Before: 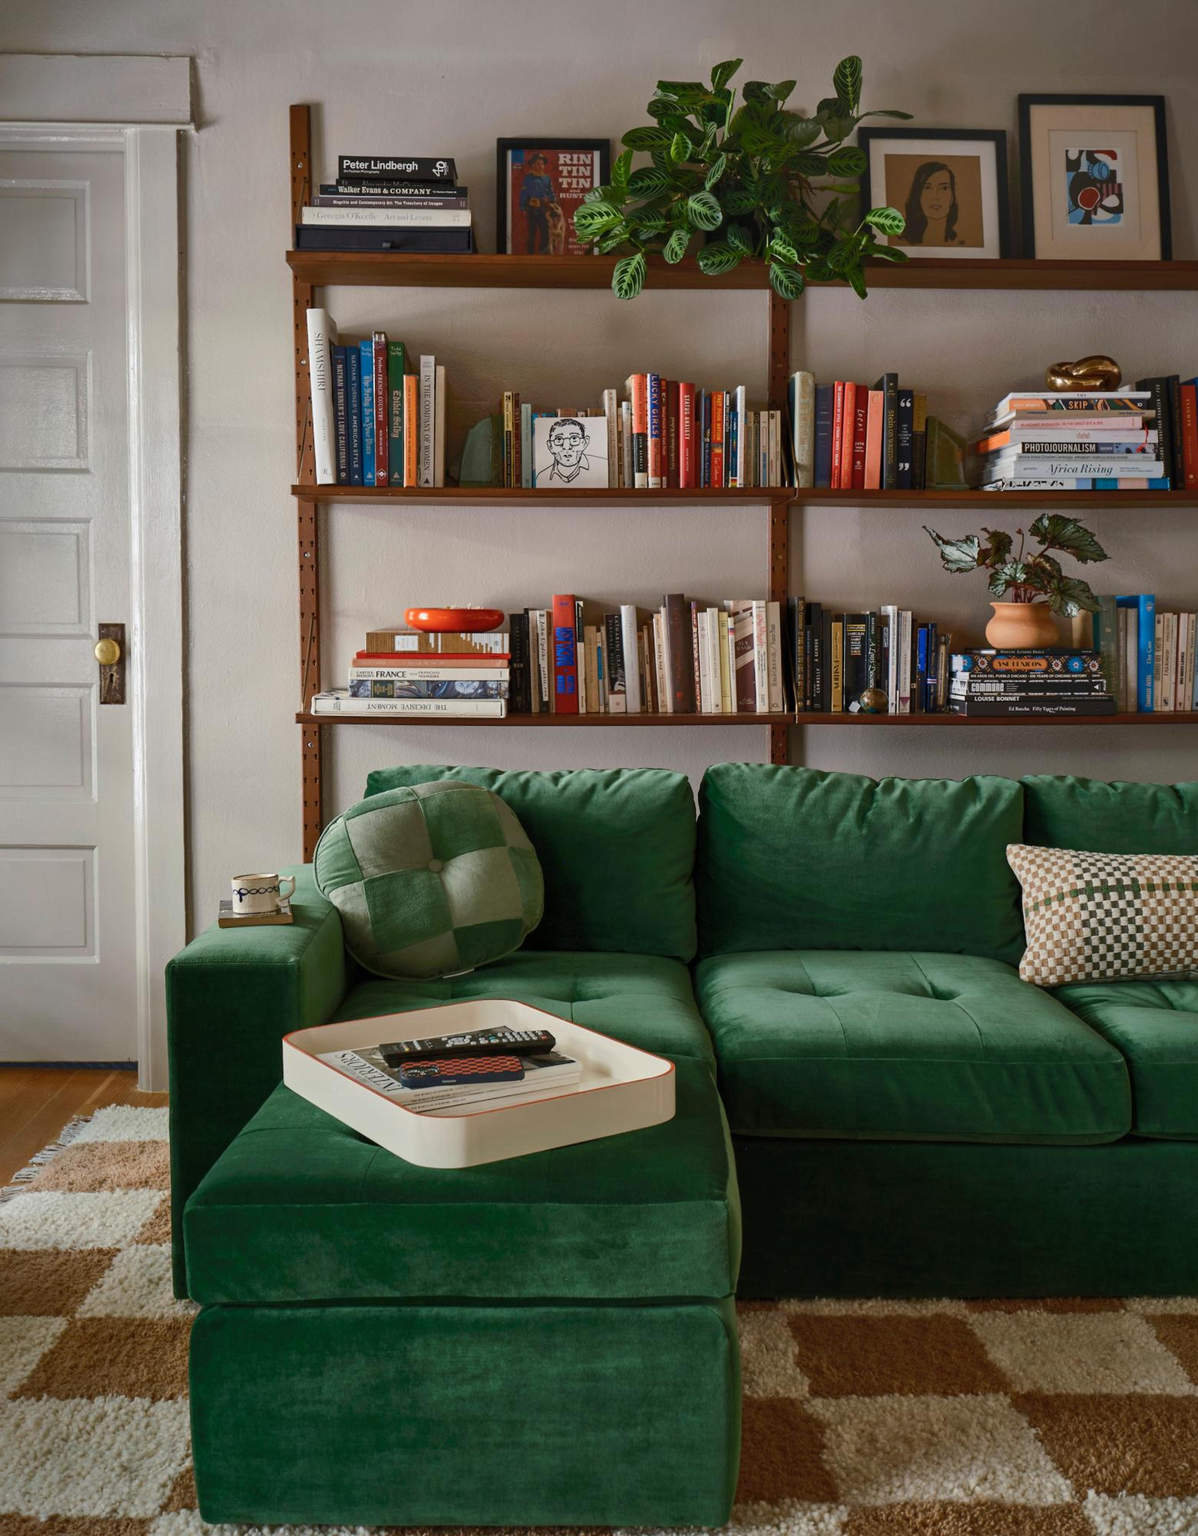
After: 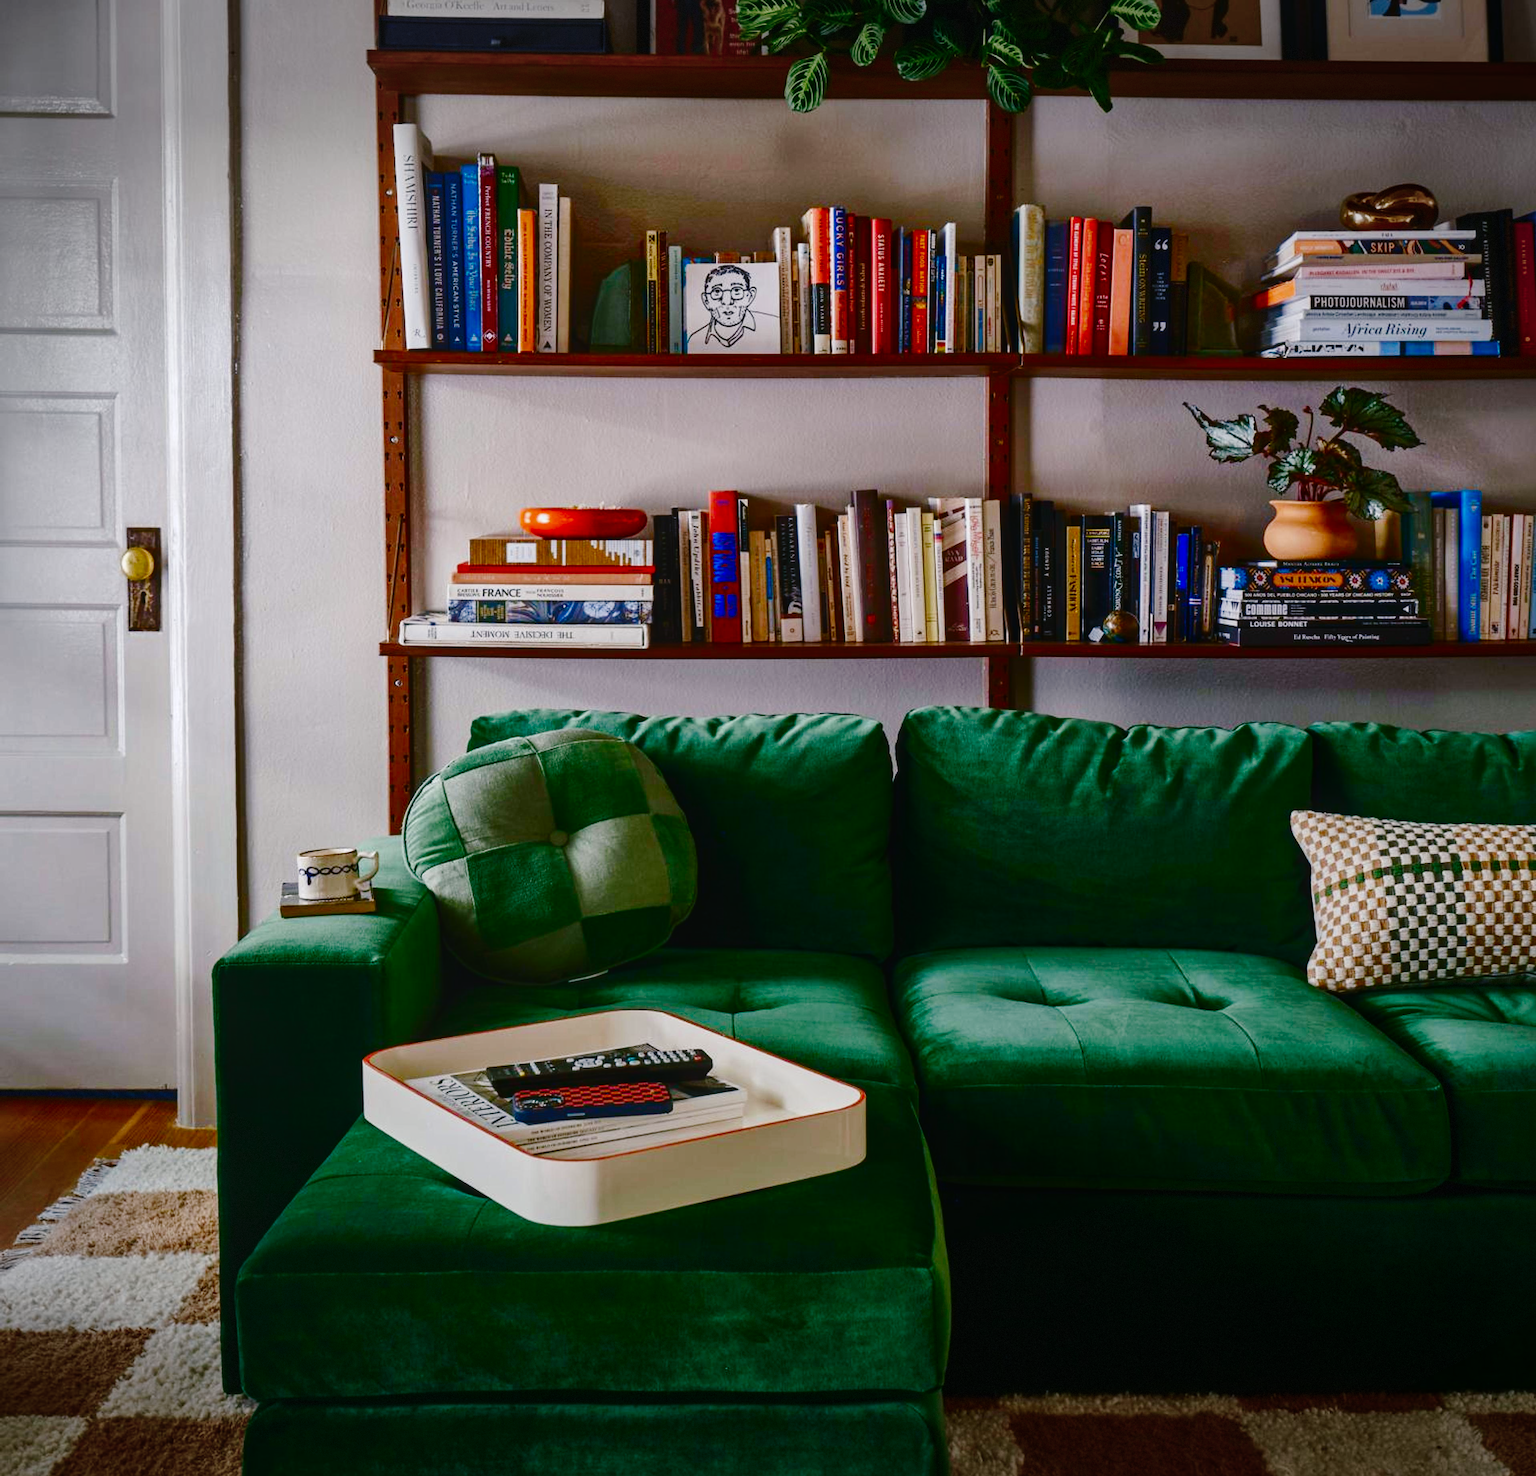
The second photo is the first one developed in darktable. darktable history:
color balance rgb: shadows lift › chroma 2%, shadows lift › hue 219.6°, power › hue 313.2°, highlights gain › chroma 3%, highlights gain › hue 75.6°, global offset › luminance 0.5%, perceptual saturation grading › global saturation 15.33%, perceptual saturation grading › highlights -19.33%, perceptual saturation grading › shadows 20%, global vibrance 20%
base curve: curves: ch0 [(0, 0) (0.036, 0.025) (0.121, 0.166) (0.206, 0.329) (0.605, 0.79) (1, 1)], preserve colors none
vignetting: fall-off start 100%, brightness -0.406, saturation -0.3, width/height ratio 1.324, dithering 8-bit output, unbound false
contrast brightness saturation: brightness -0.2, saturation 0.08
crop: top 13.819%, bottom 11.169%
color calibration: illuminant same as pipeline (D50), adaptation none (bypass), gamut compression 1.72
white balance: red 0.967, blue 1.119, emerald 0.756
local contrast: detail 110%
